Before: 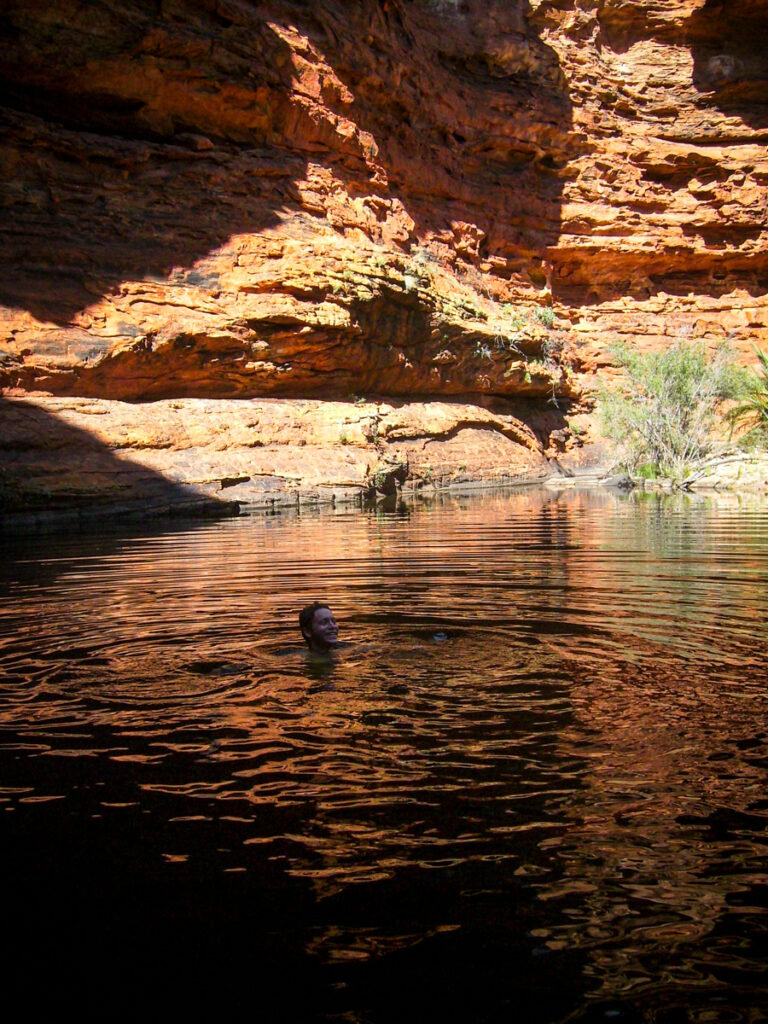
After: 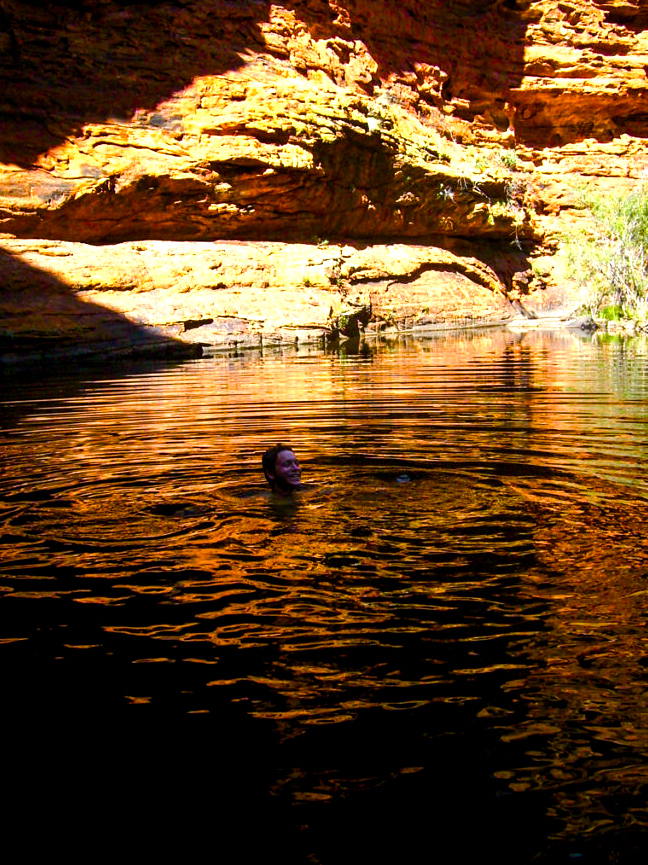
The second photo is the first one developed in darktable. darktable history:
crop and rotate: left 4.842%, top 15.51%, right 10.668%
color balance rgb: global offset › luminance -0.37%, perceptual saturation grading › highlights -17.77%, perceptual saturation grading › mid-tones 33.1%, perceptual saturation grading › shadows 50.52%, perceptual brilliance grading › highlights 20%, perceptual brilliance grading › mid-tones 20%, perceptual brilliance grading › shadows -20%, global vibrance 50%
